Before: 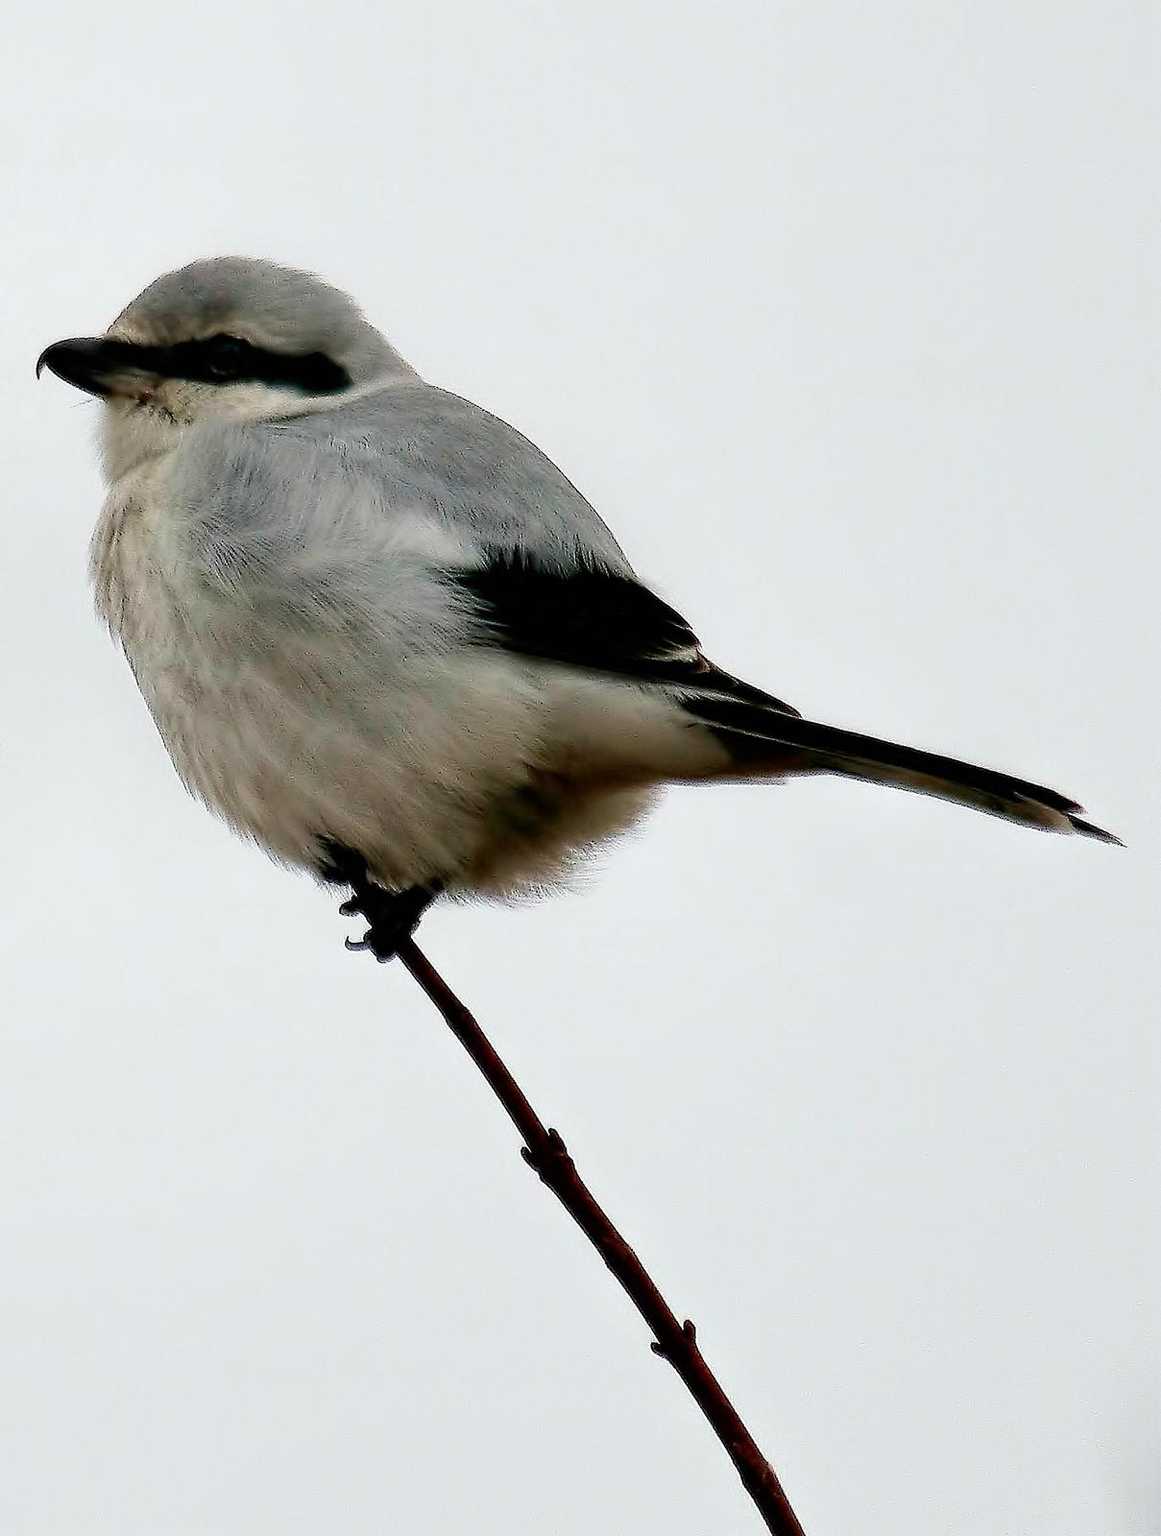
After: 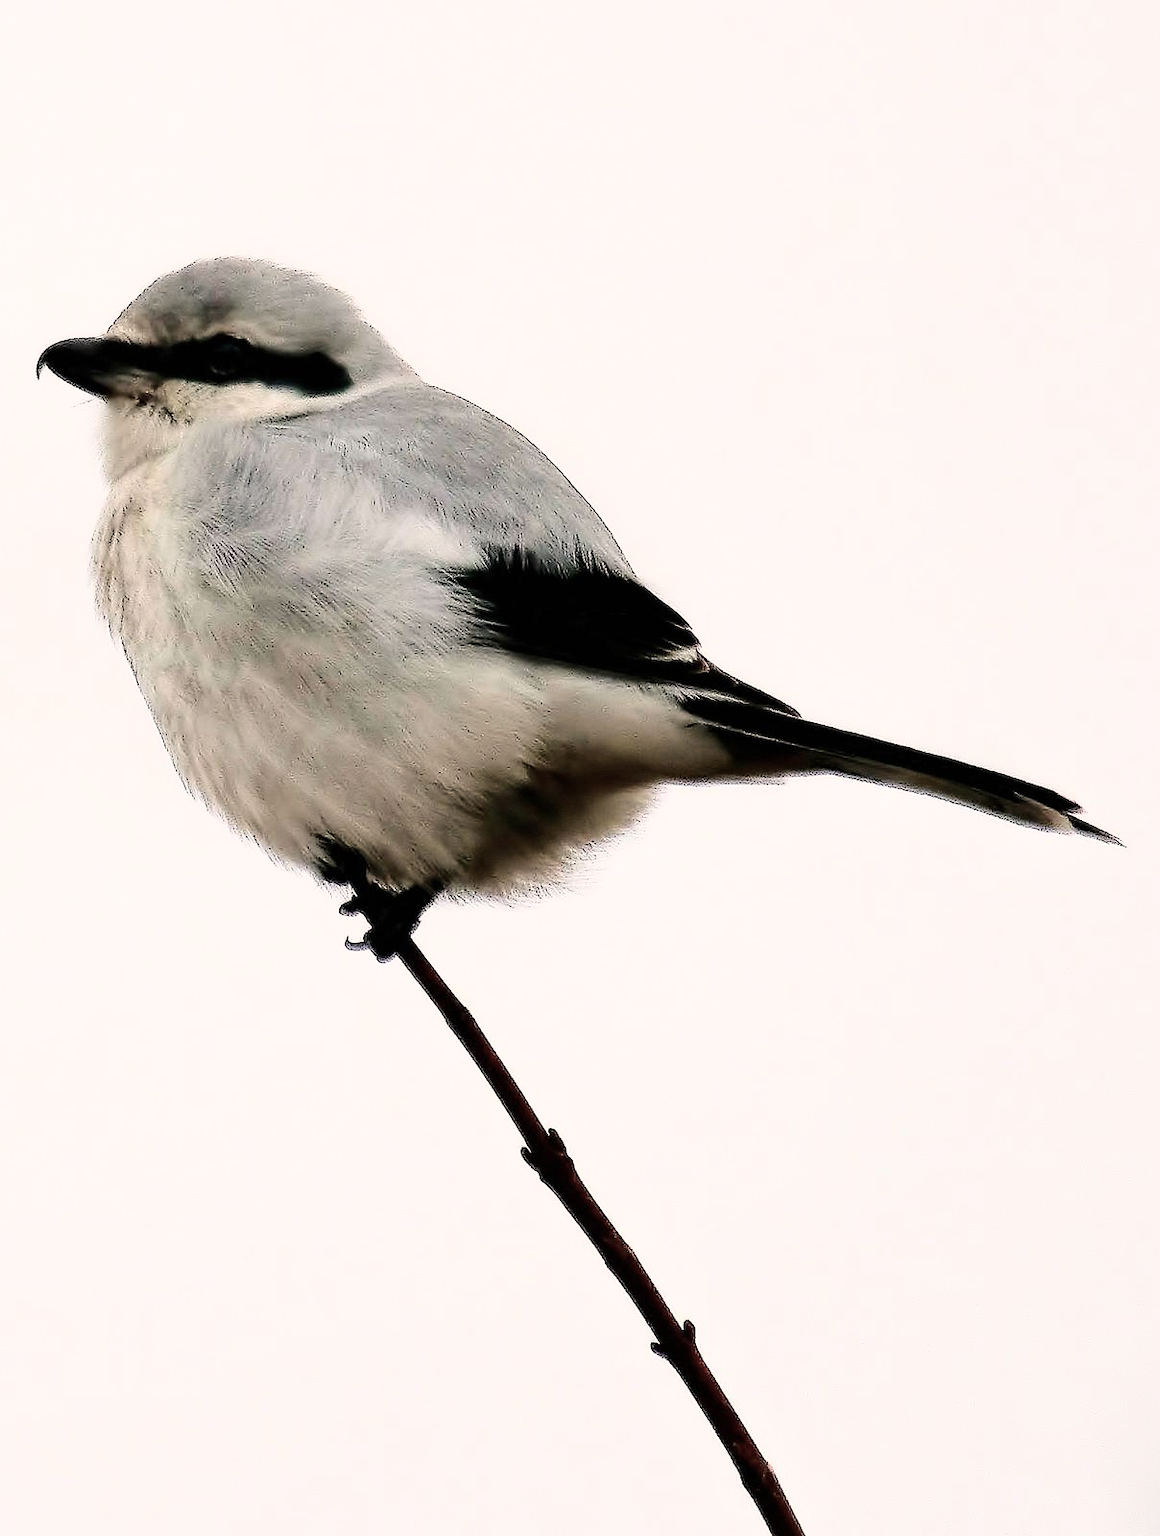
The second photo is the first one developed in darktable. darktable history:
color correction: highlights a* 5.57, highlights b* 5.17, saturation 0.672
base curve: curves: ch0 [(0, 0) (0.028, 0.03) (0.121, 0.232) (0.46, 0.748) (0.859, 0.968) (1, 1)]
